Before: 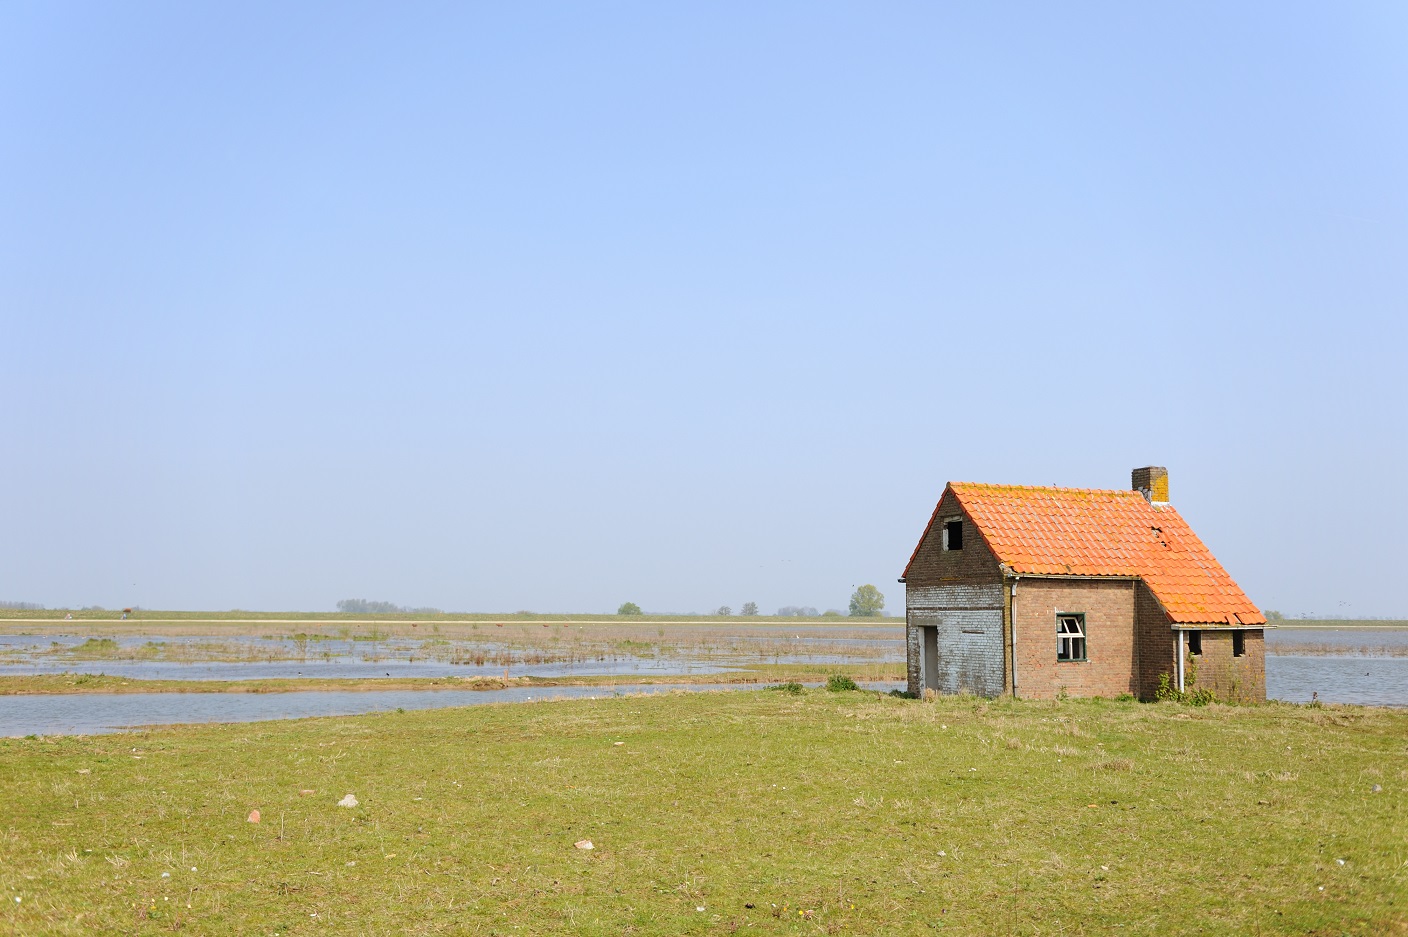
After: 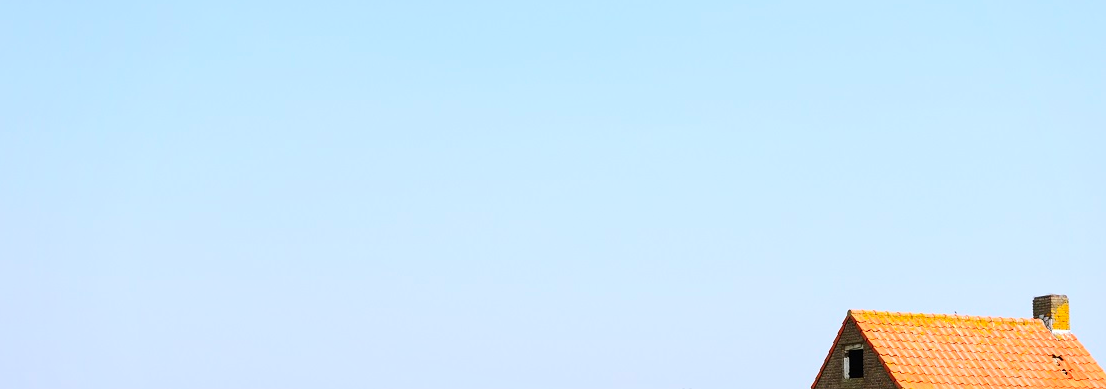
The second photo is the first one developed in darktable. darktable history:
local contrast: mode bilateral grid, contrast 20, coarseness 50, detail 120%, midtone range 0.2
crop: left 7.036%, top 18.398%, right 14.379%, bottom 40.043%
contrast brightness saturation: contrast 0.23, brightness 0.1, saturation 0.29
